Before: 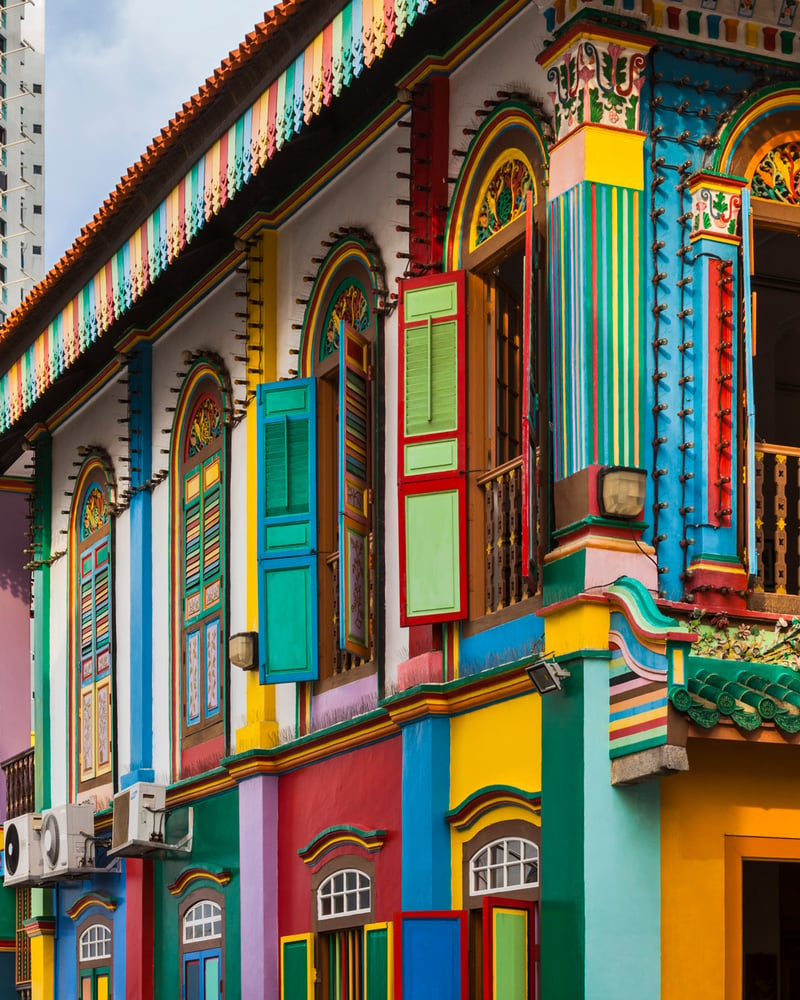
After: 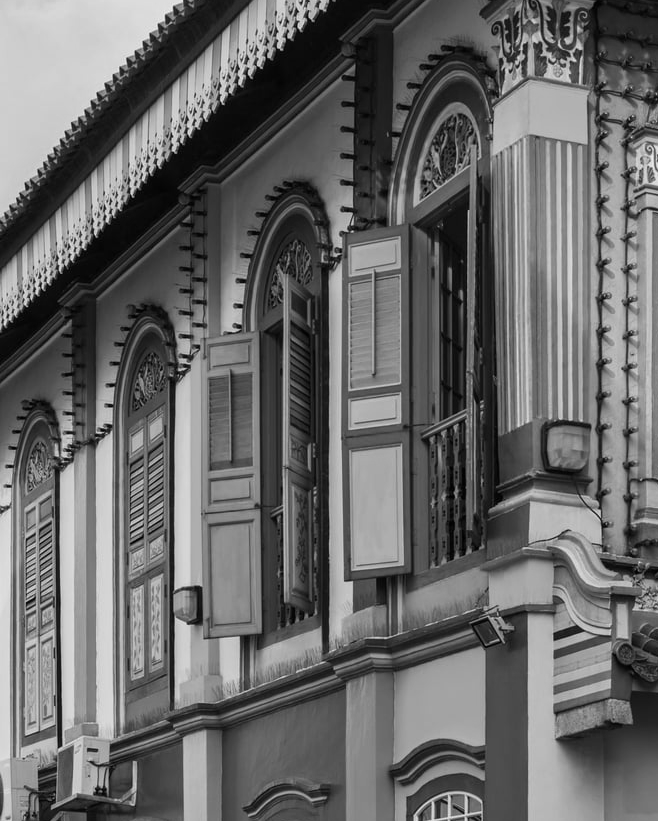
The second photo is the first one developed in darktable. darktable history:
color calibration: output gray [0.22, 0.42, 0.37, 0], gray › normalize channels true, illuminant same as pipeline (D50), adaptation XYZ, x 0.347, y 0.358, temperature 5019.28 K, gamut compression 0.029
crop and rotate: left 7.062%, top 4.689%, right 10.595%, bottom 13.154%
